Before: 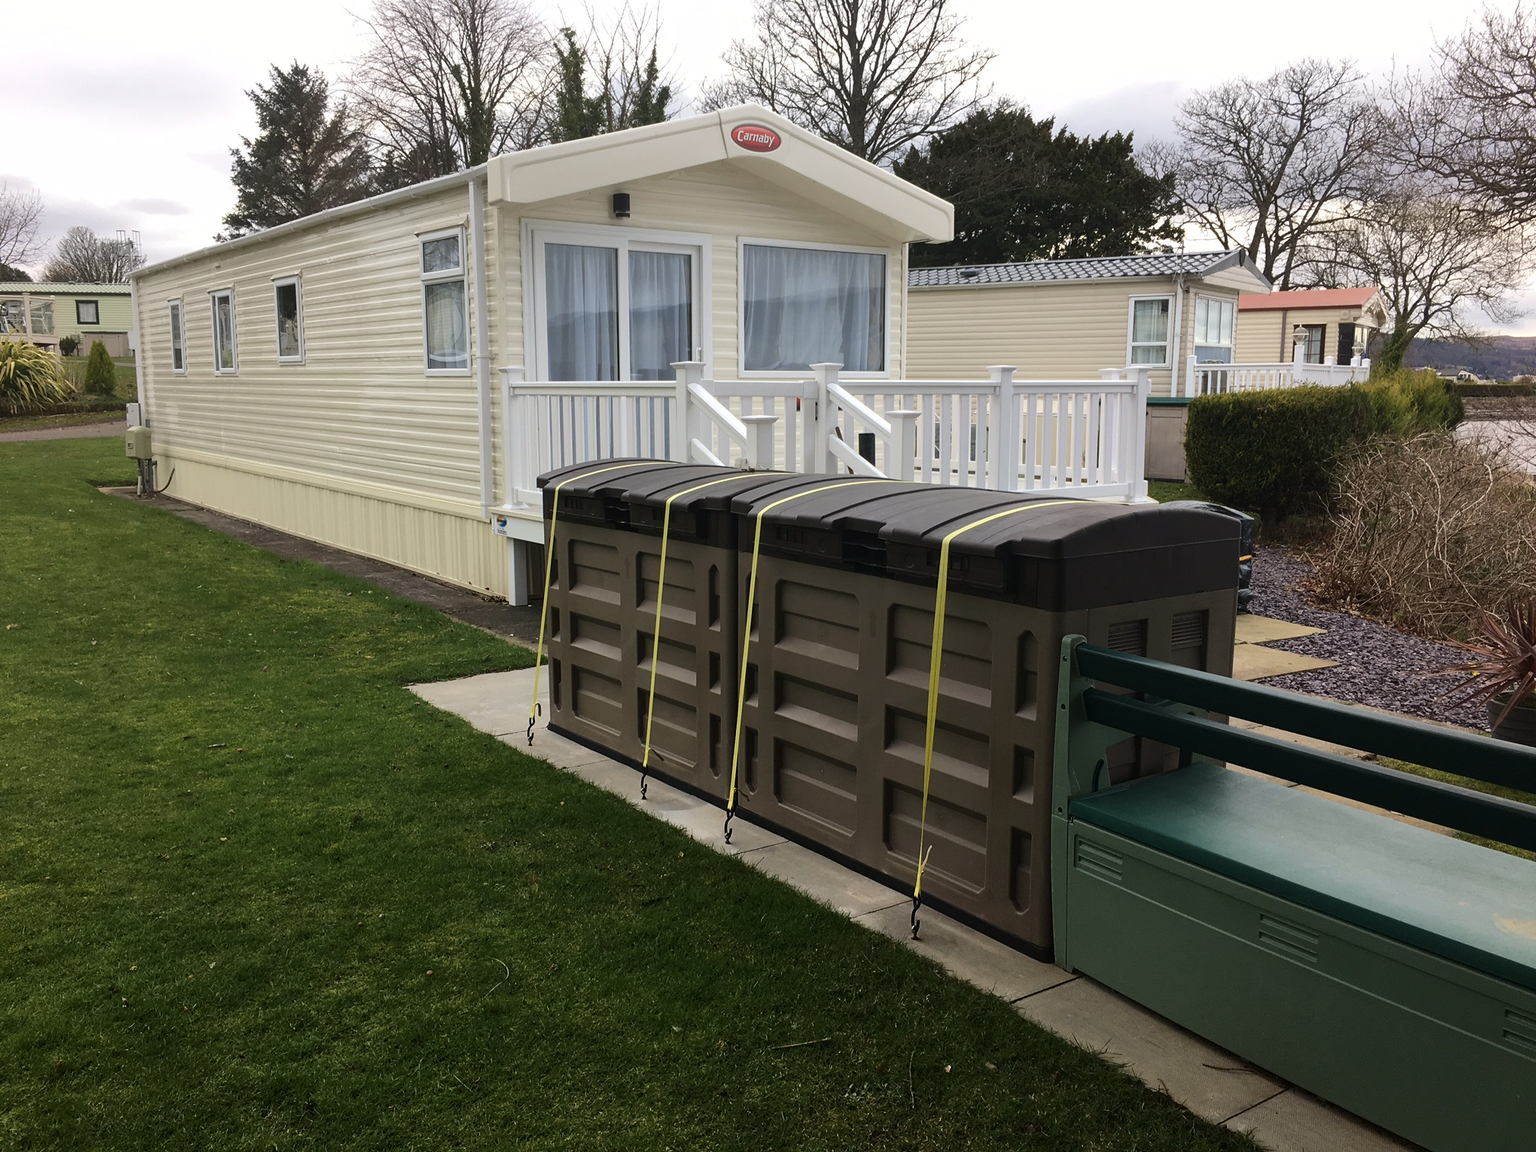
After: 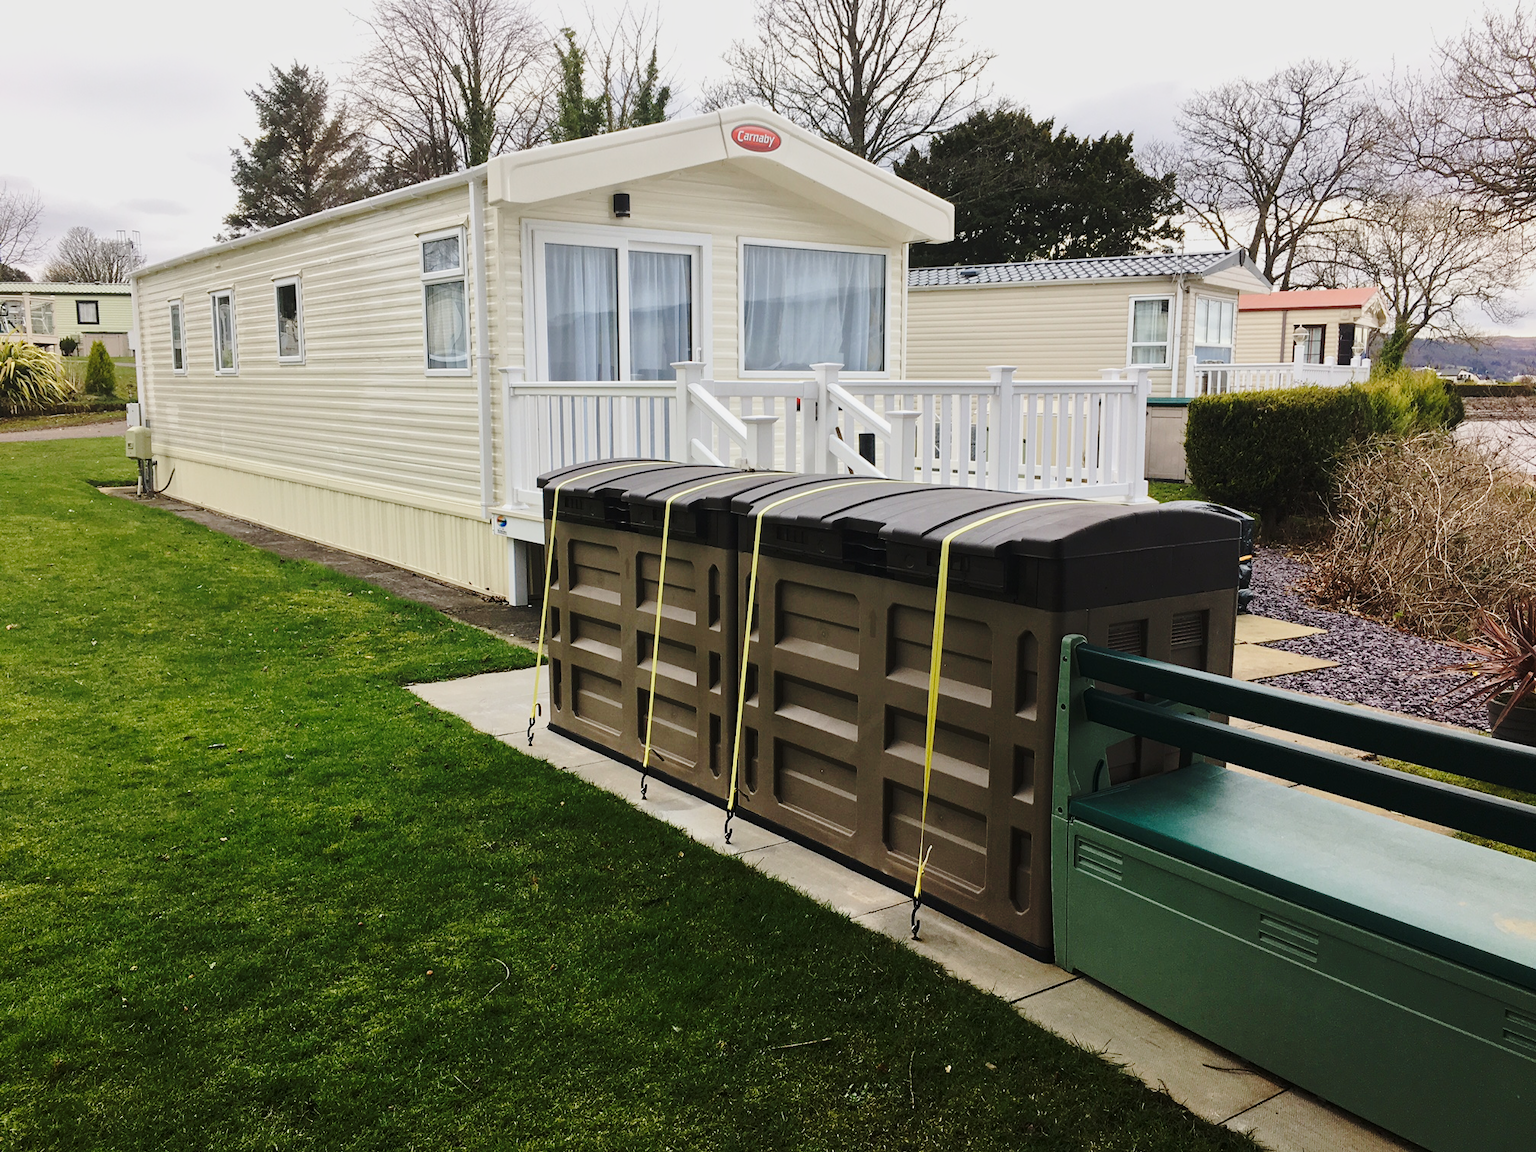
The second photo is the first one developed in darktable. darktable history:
exposure: black level correction 0, compensate exposure bias true, compensate highlight preservation false
tone equalizer: -8 EV -0.002 EV, -7 EV 0.005 EV, -6 EV -0.008 EV, -5 EV 0.007 EV, -4 EV -0.042 EV, -3 EV -0.233 EV, -2 EV -0.662 EV, -1 EV -0.983 EV, +0 EV -0.969 EV, smoothing diameter 2%, edges refinement/feathering 20, mask exposure compensation -1.57 EV, filter diffusion 5
base curve: curves: ch0 [(0, 0) (0.032, 0.037) (0.105, 0.228) (0.435, 0.76) (0.856, 0.983) (1, 1)], preserve colors none
